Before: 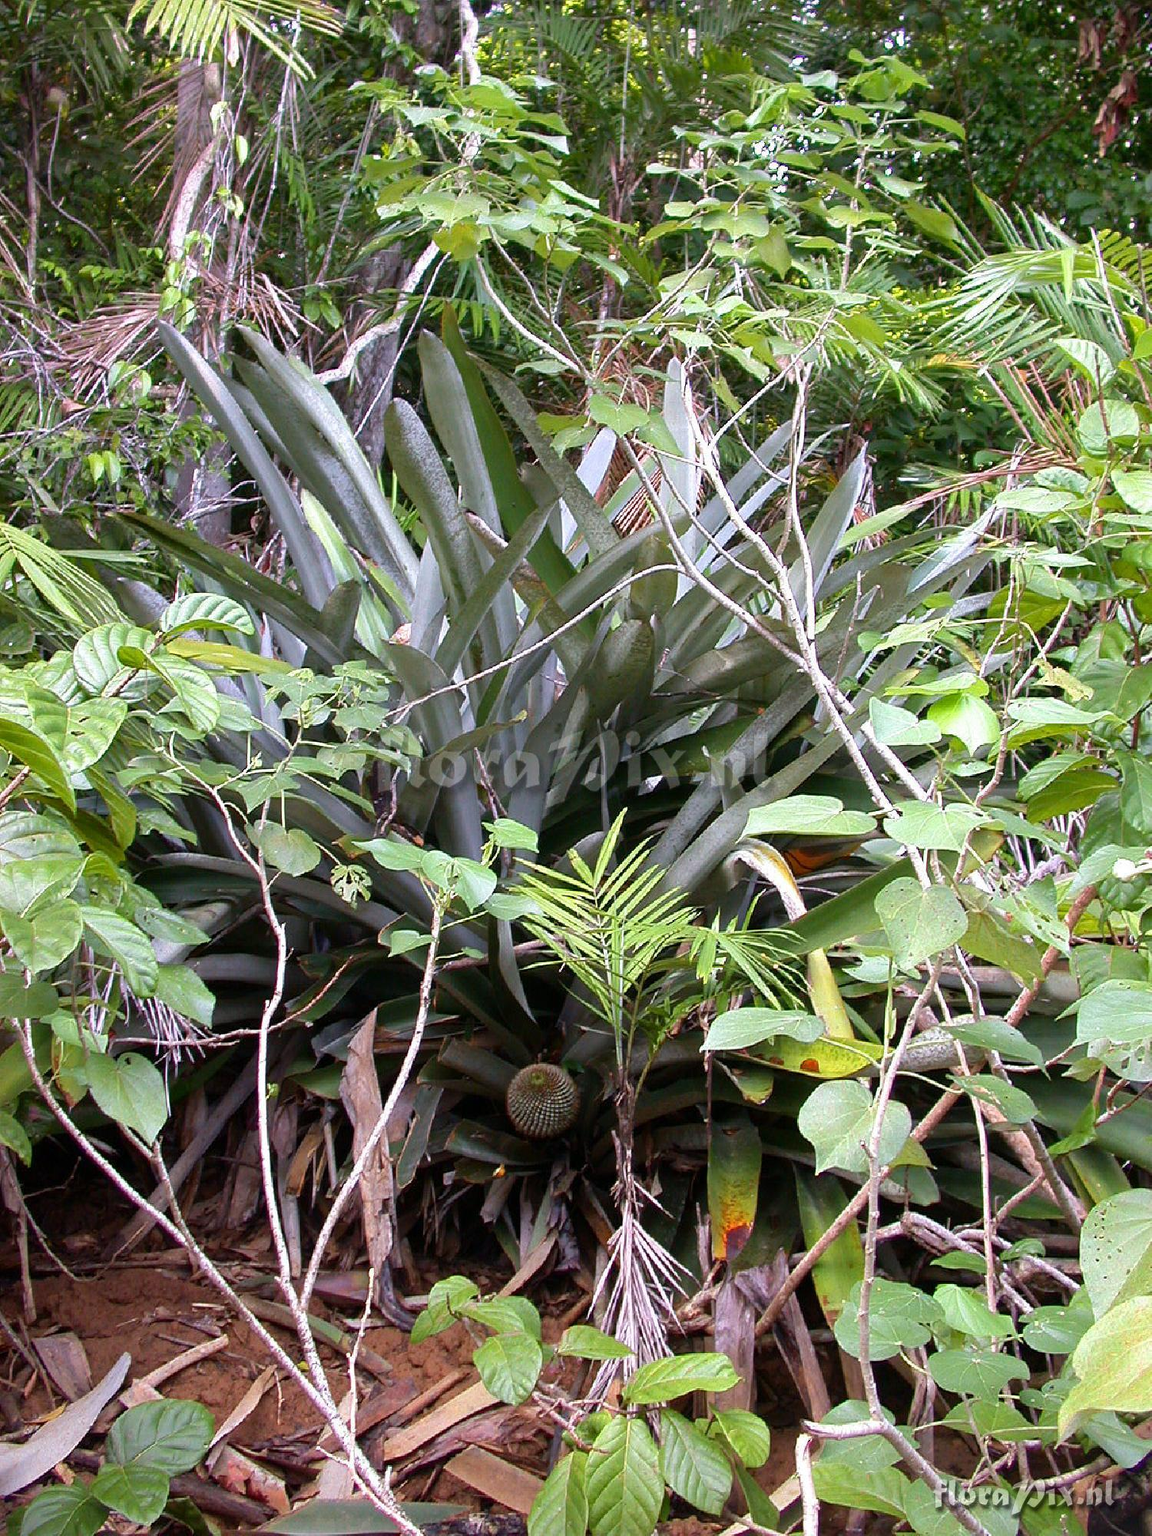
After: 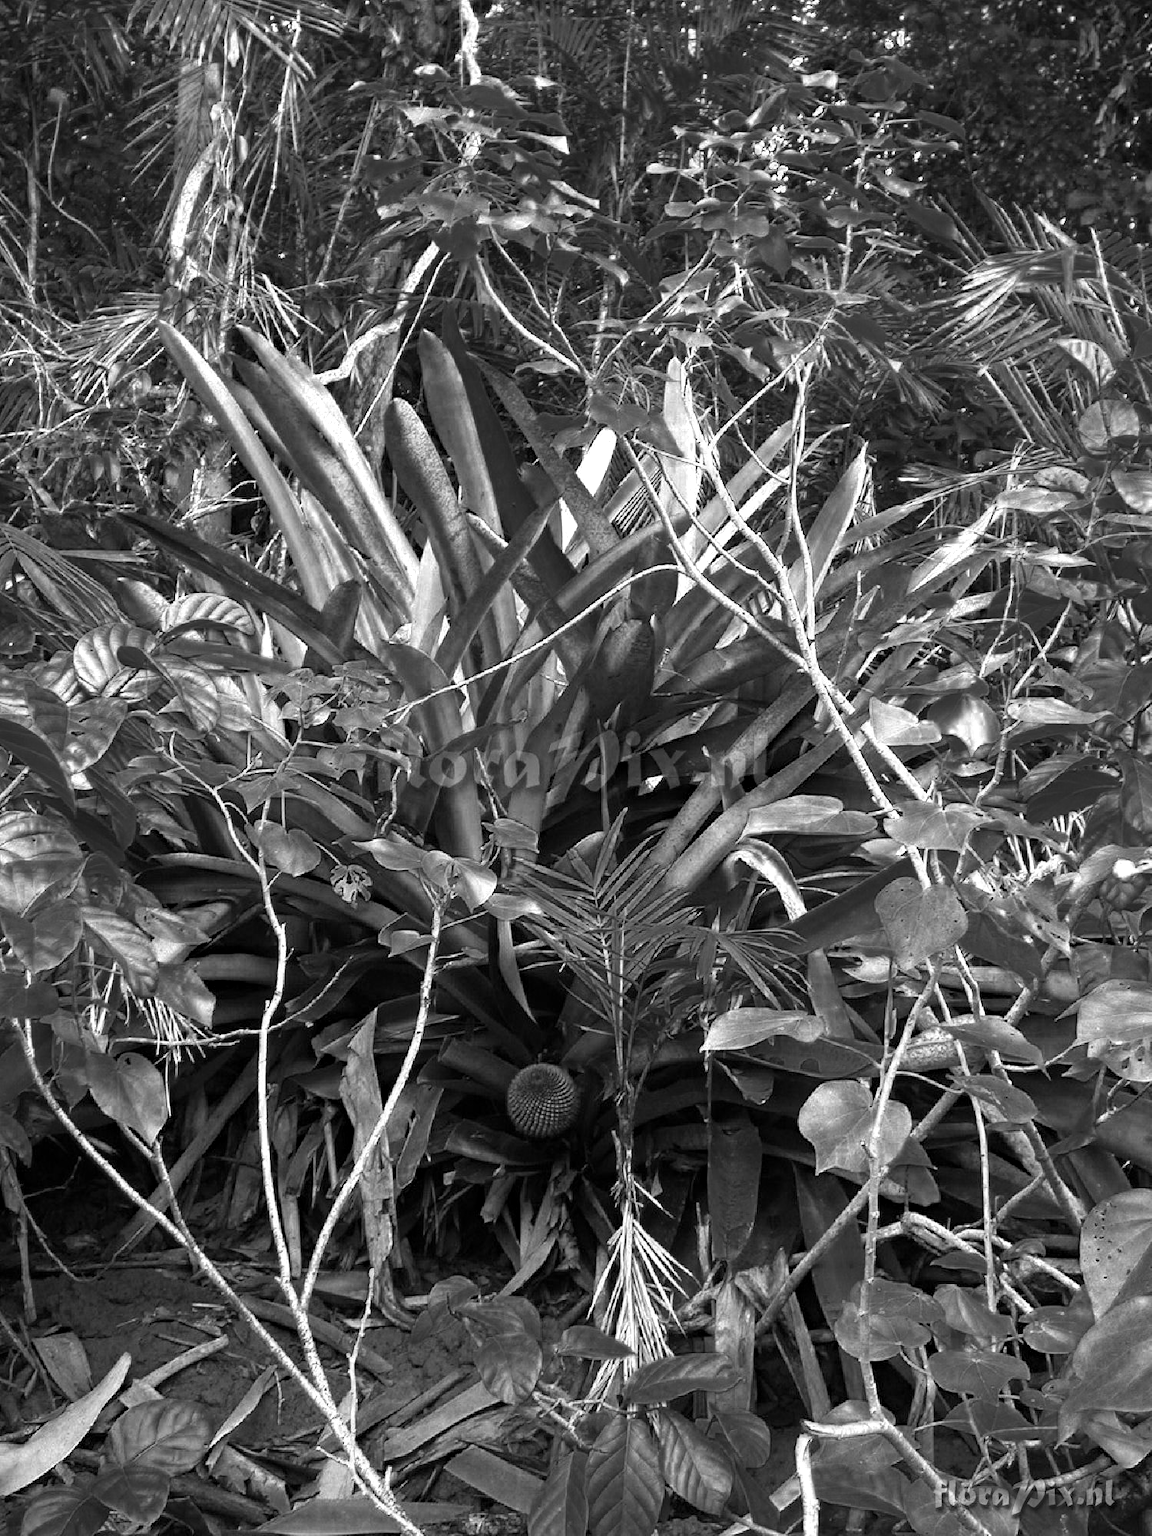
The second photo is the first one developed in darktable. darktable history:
haze removal: compatibility mode true, adaptive false
color zones: curves: ch0 [(0.287, 0.048) (0.493, 0.484) (0.737, 0.816)]; ch1 [(0, 0) (0.143, 0) (0.286, 0) (0.429, 0) (0.571, 0) (0.714, 0) (0.857, 0)]
